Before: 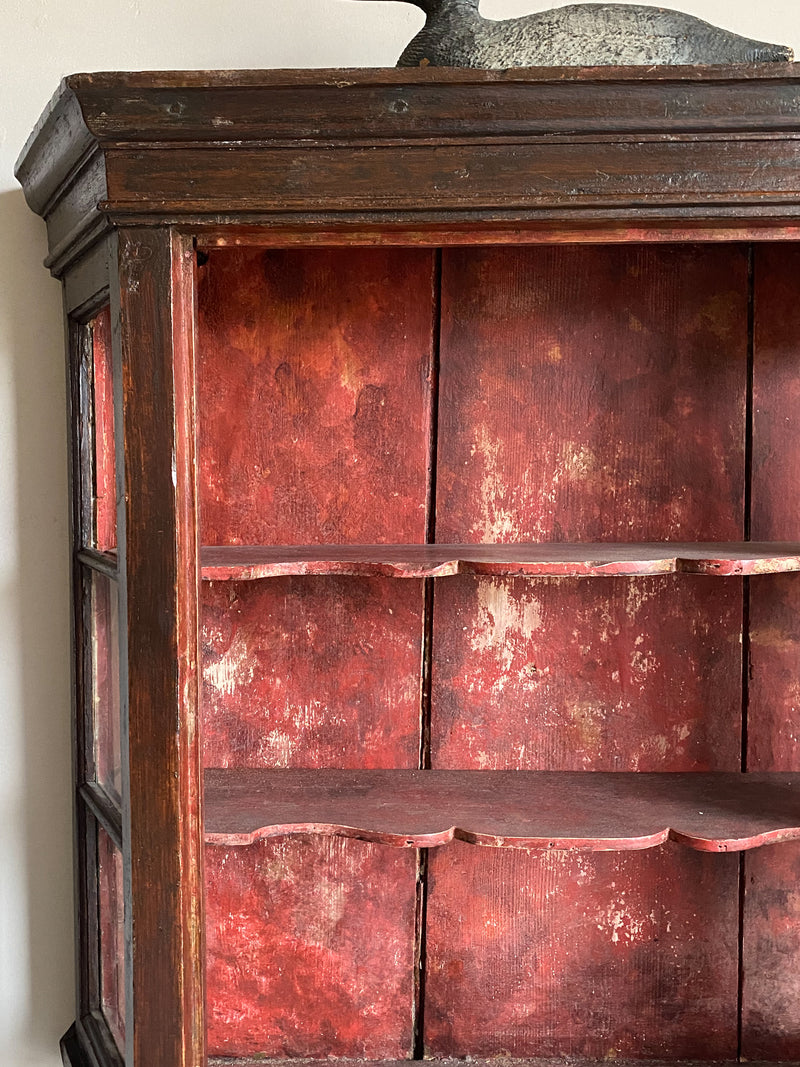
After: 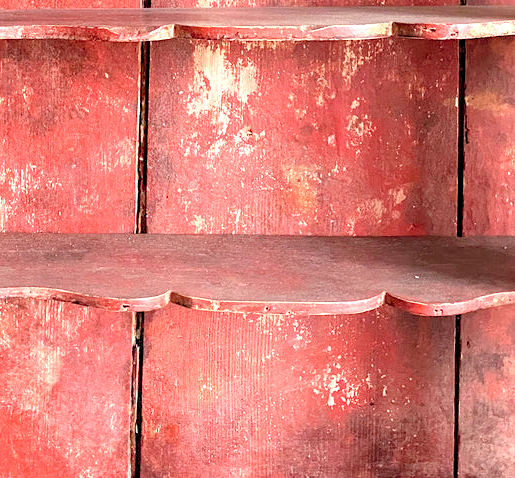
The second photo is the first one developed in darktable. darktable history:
crop and rotate: left 35.509%, top 50.238%, bottom 4.934%
levels: levels [0.036, 0.364, 0.827]
